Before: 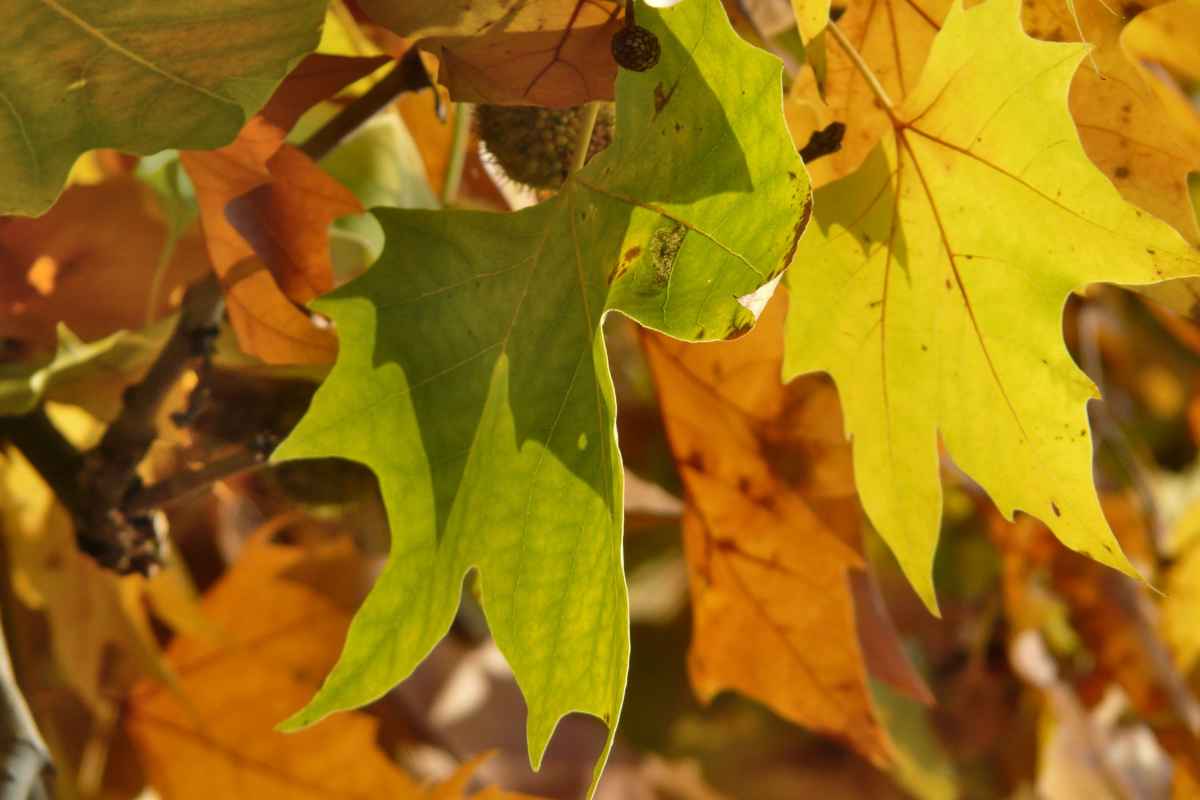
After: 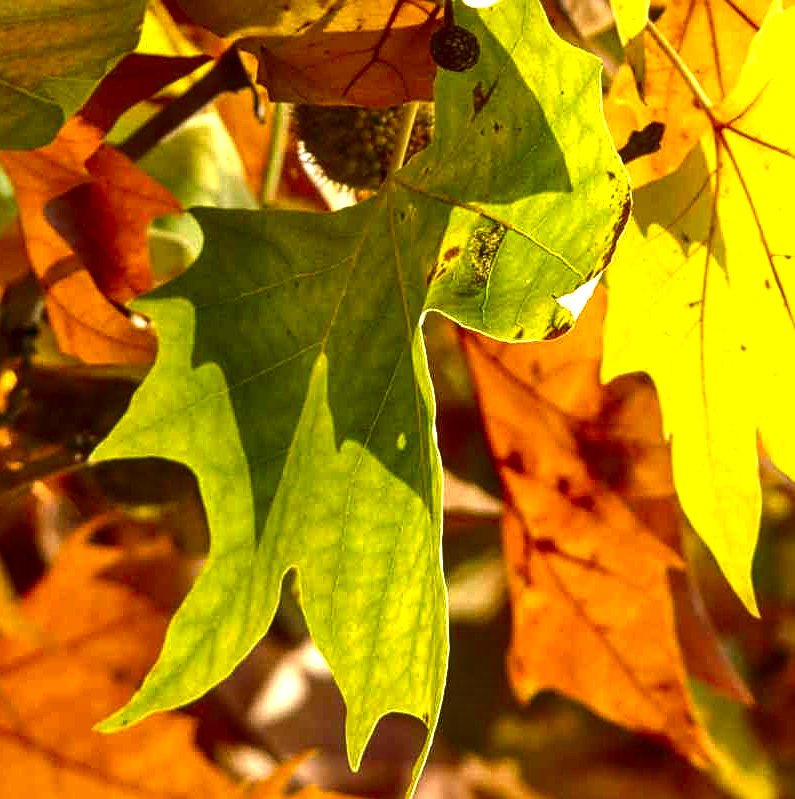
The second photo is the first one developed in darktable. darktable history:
exposure: black level correction 0, exposure 0.949 EV, compensate highlight preservation false
sharpen: on, module defaults
contrast brightness saturation: contrast 0.1, brightness -0.276, saturation 0.144
crop and rotate: left 15.133%, right 18.555%
local contrast: on, module defaults
